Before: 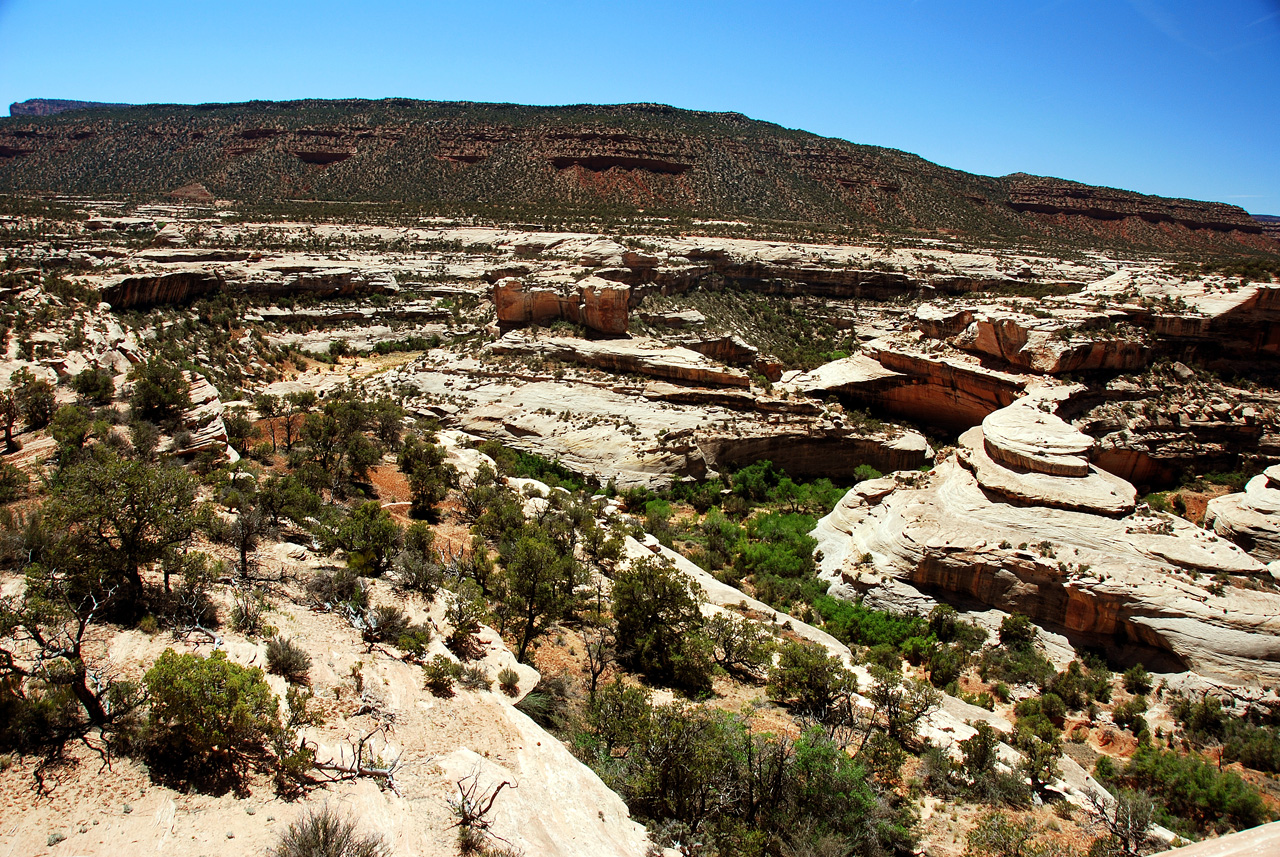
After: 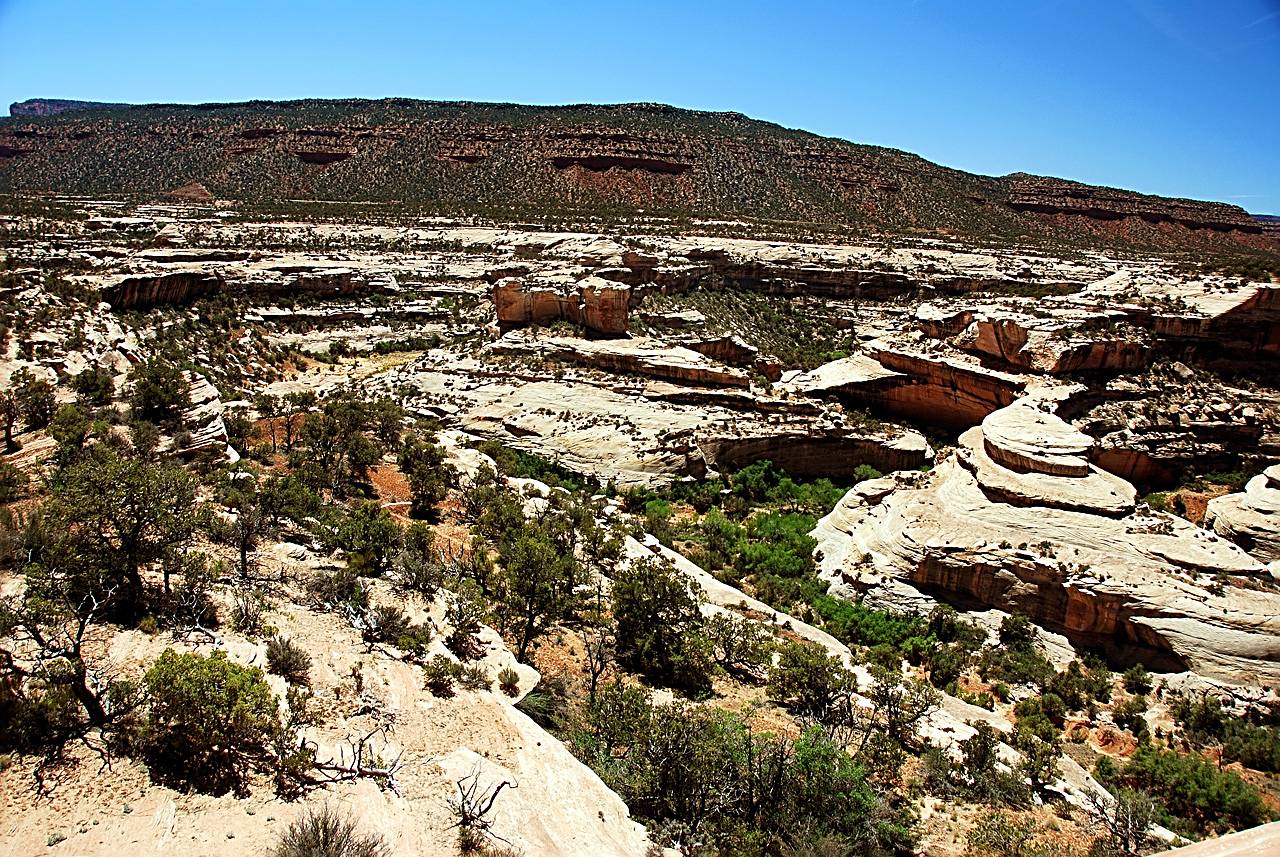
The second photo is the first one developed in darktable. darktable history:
sharpen: radius 2.584, amount 0.688
velvia: strength 21.76%
